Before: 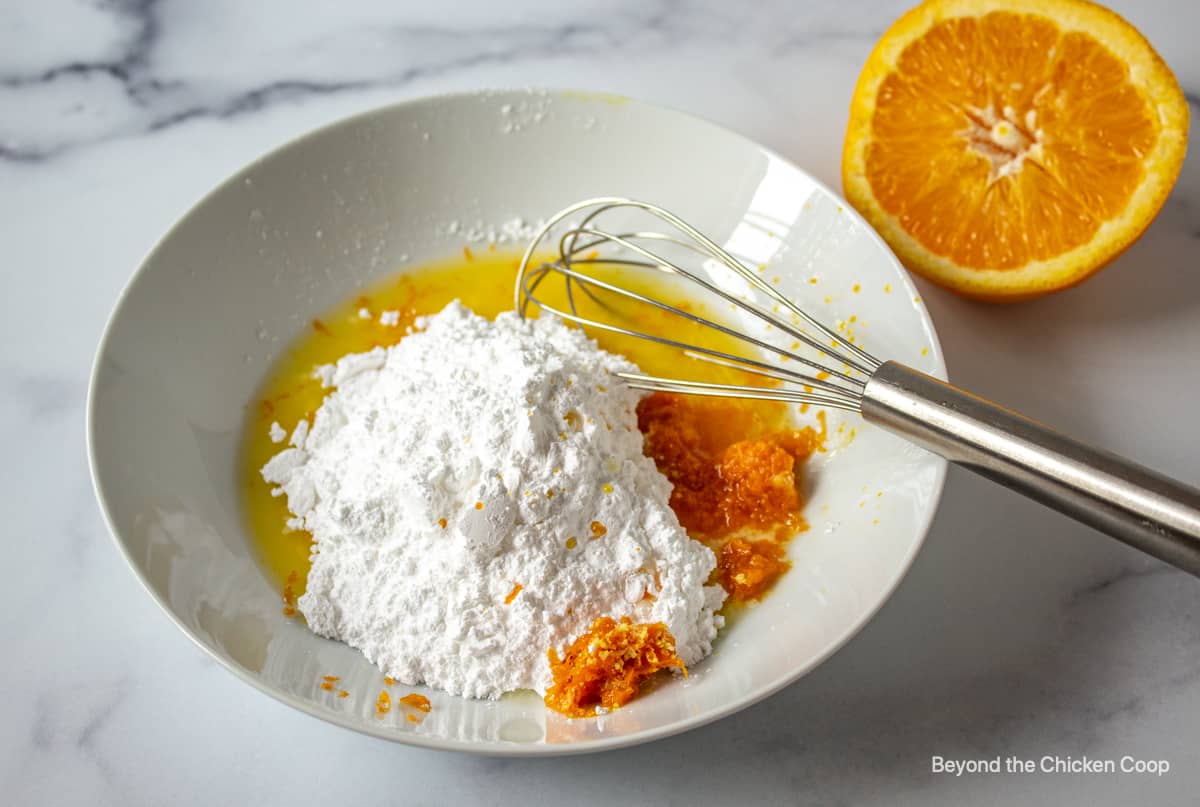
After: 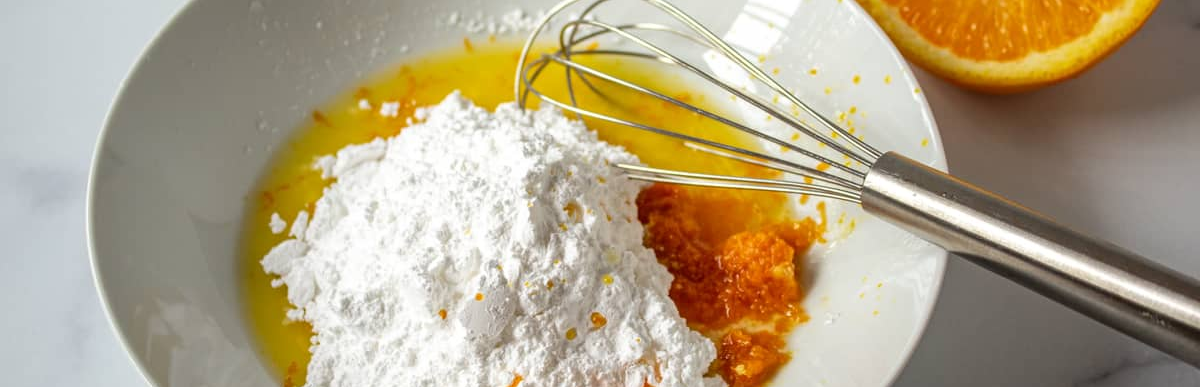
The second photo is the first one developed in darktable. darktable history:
crop and rotate: top 26.018%, bottom 25.951%
